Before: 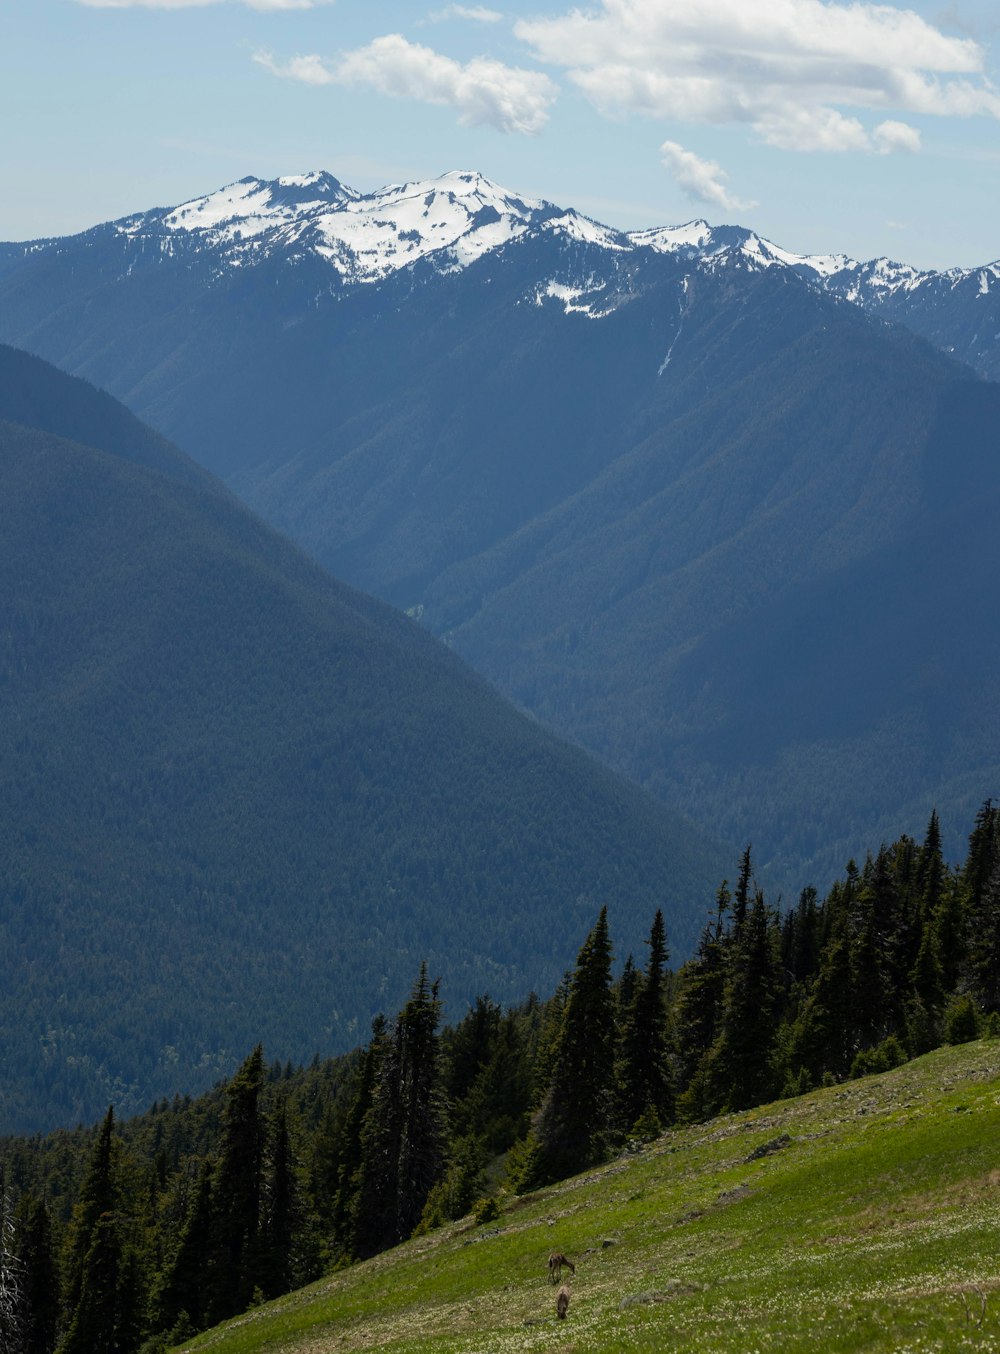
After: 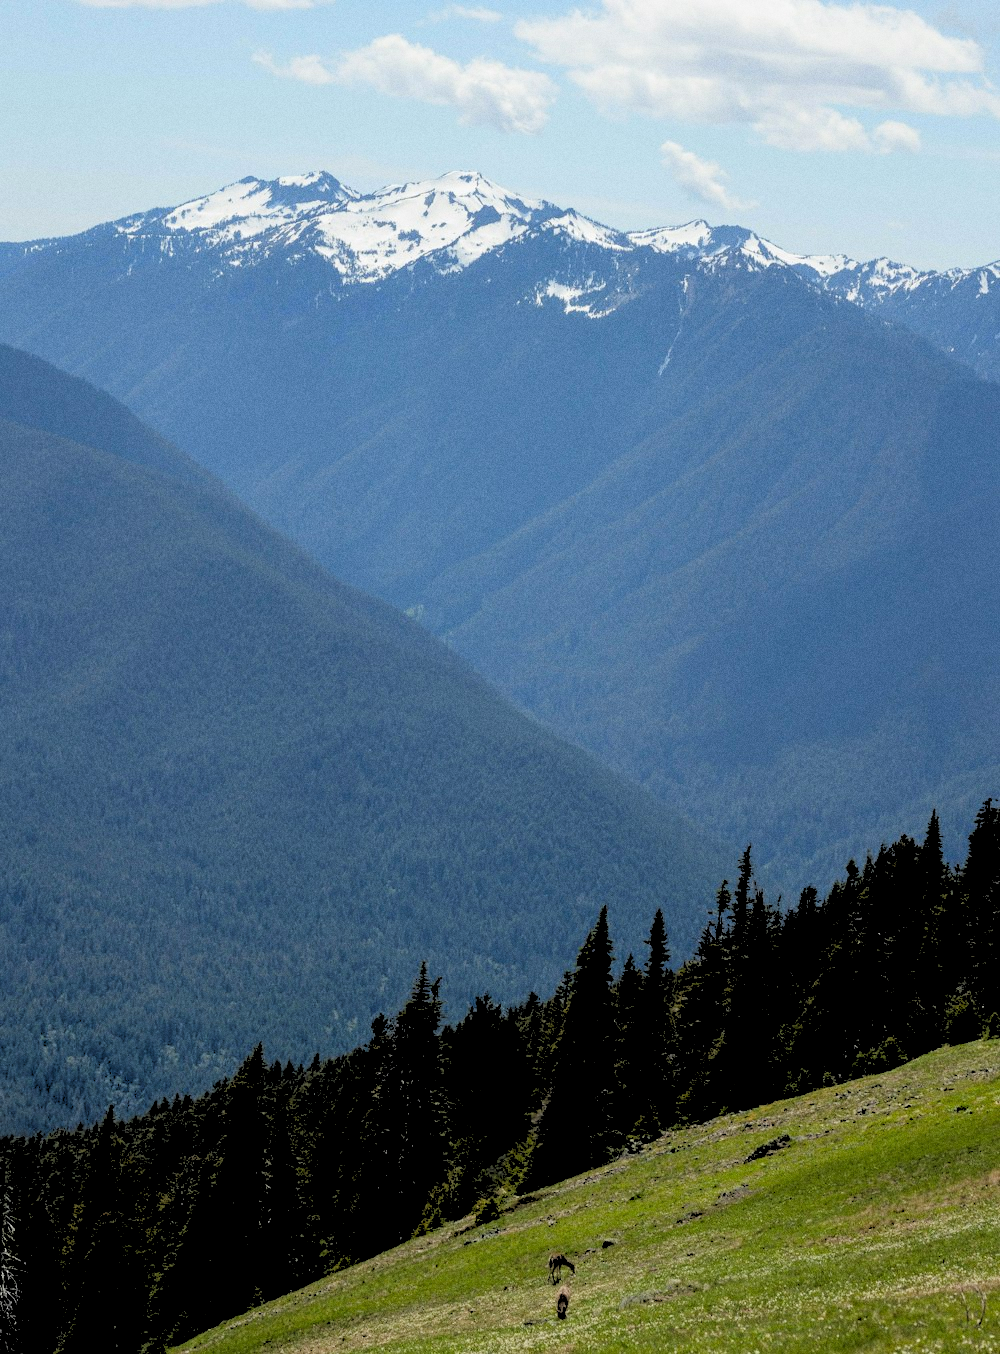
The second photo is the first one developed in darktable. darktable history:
rgb levels: levels [[0.027, 0.429, 0.996], [0, 0.5, 1], [0, 0.5, 1]]
grain: coarseness 0.09 ISO
